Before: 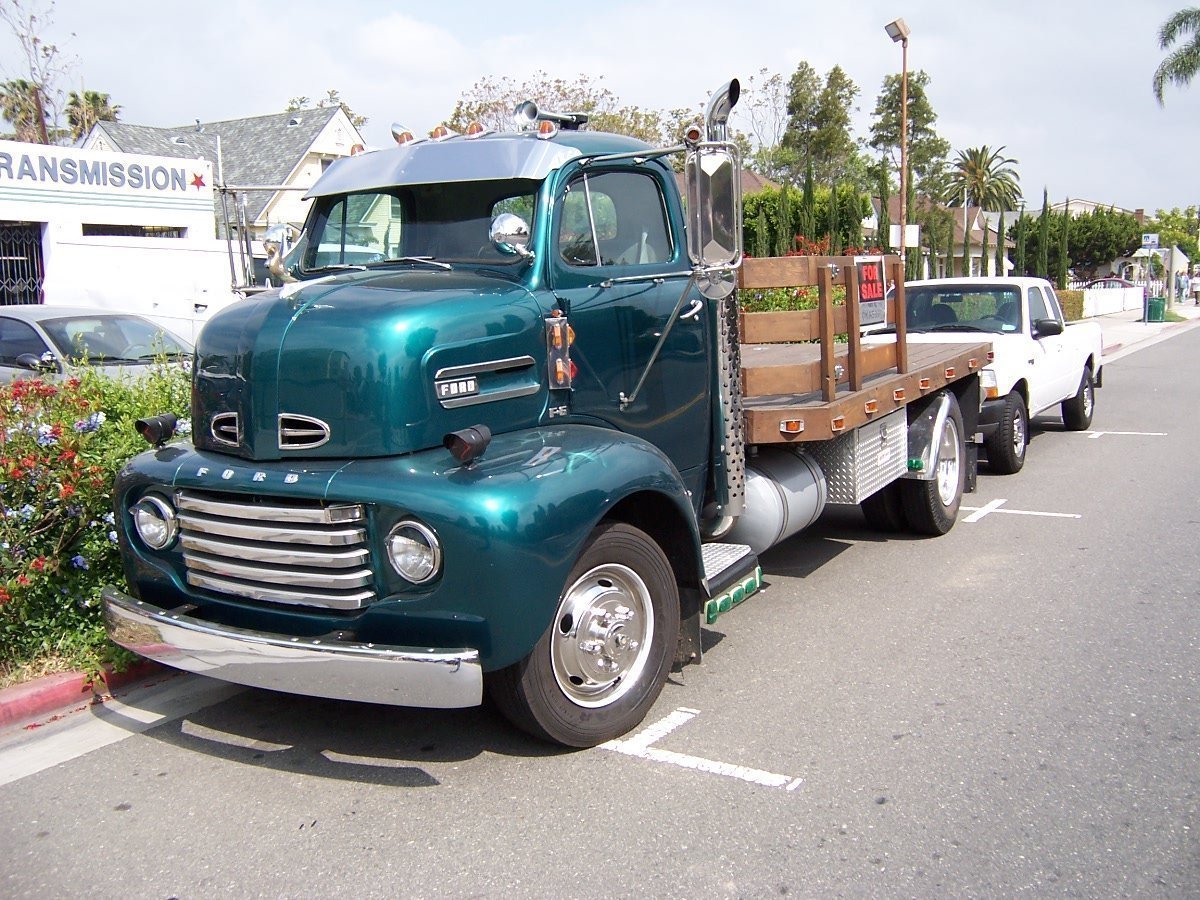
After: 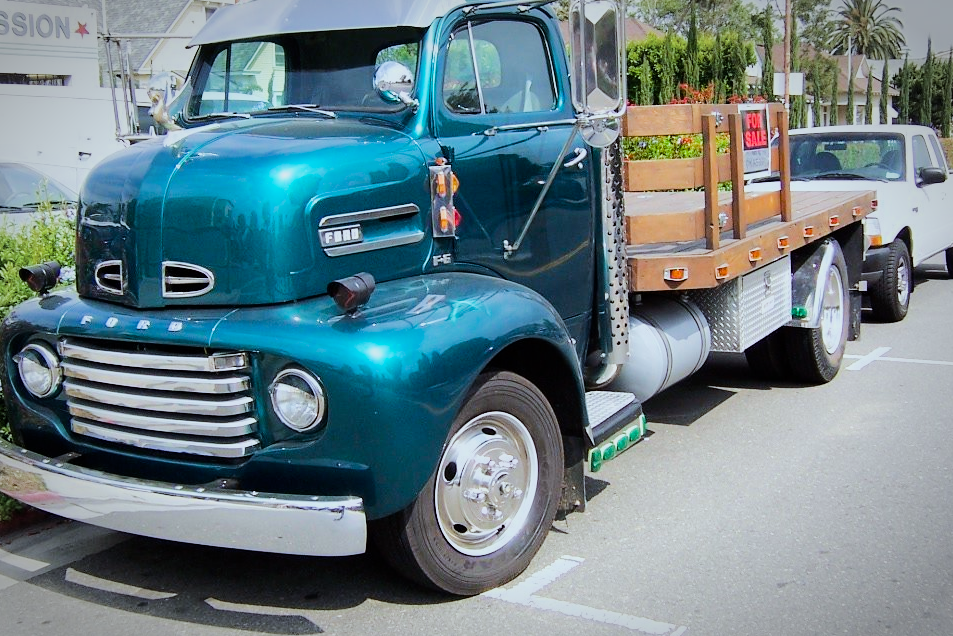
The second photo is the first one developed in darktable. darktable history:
color balance rgb: perceptual saturation grading › global saturation 25%, perceptual brilliance grading › mid-tones 10%, perceptual brilliance grading › shadows 15%, global vibrance 20%
filmic rgb: black relative exposure -7.5 EV, white relative exposure 5 EV, hardness 3.31, contrast 1.3, contrast in shadows safe
crop: left 9.712%, top 16.928%, right 10.845%, bottom 12.332%
exposure: exposure 0.29 EV, compensate highlight preservation false
white balance: red 0.925, blue 1.046
vignetting: automatic ratio true
